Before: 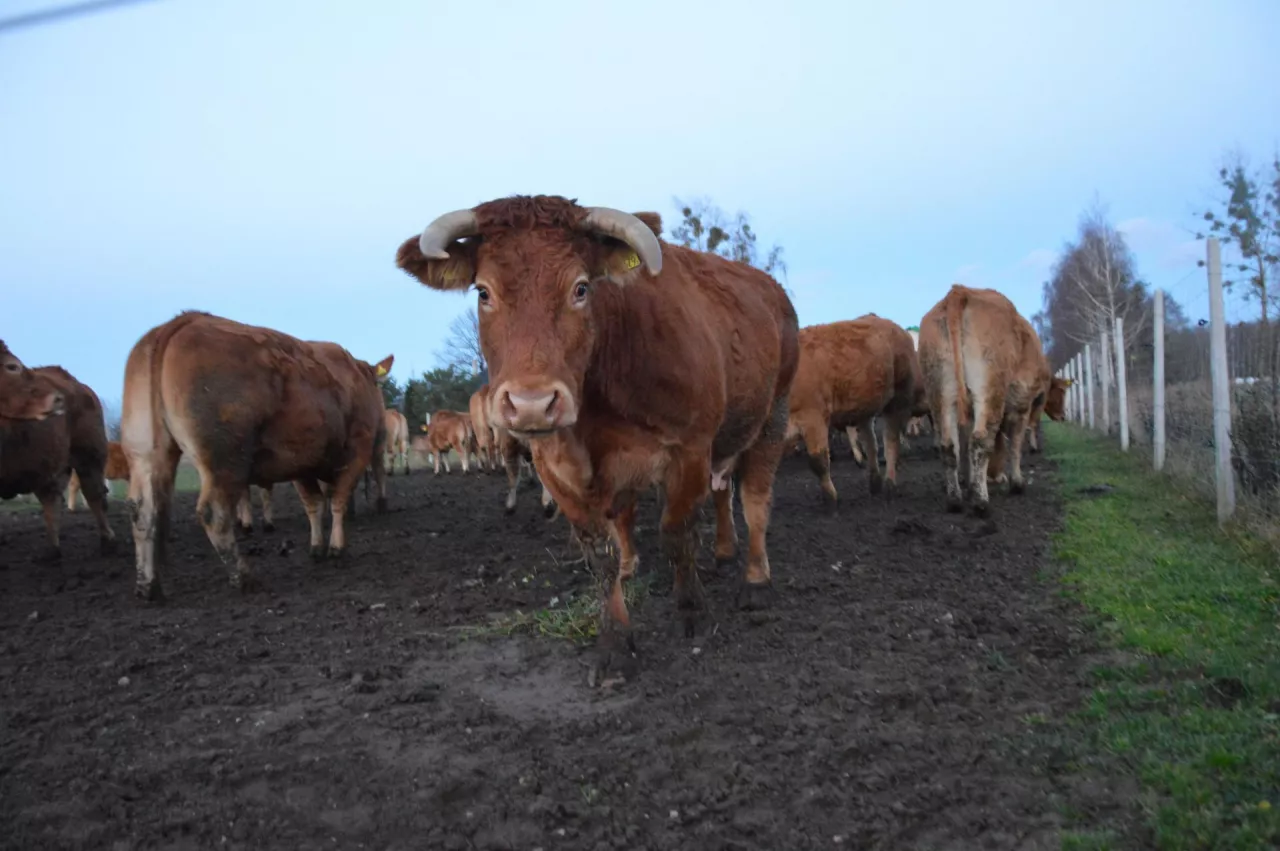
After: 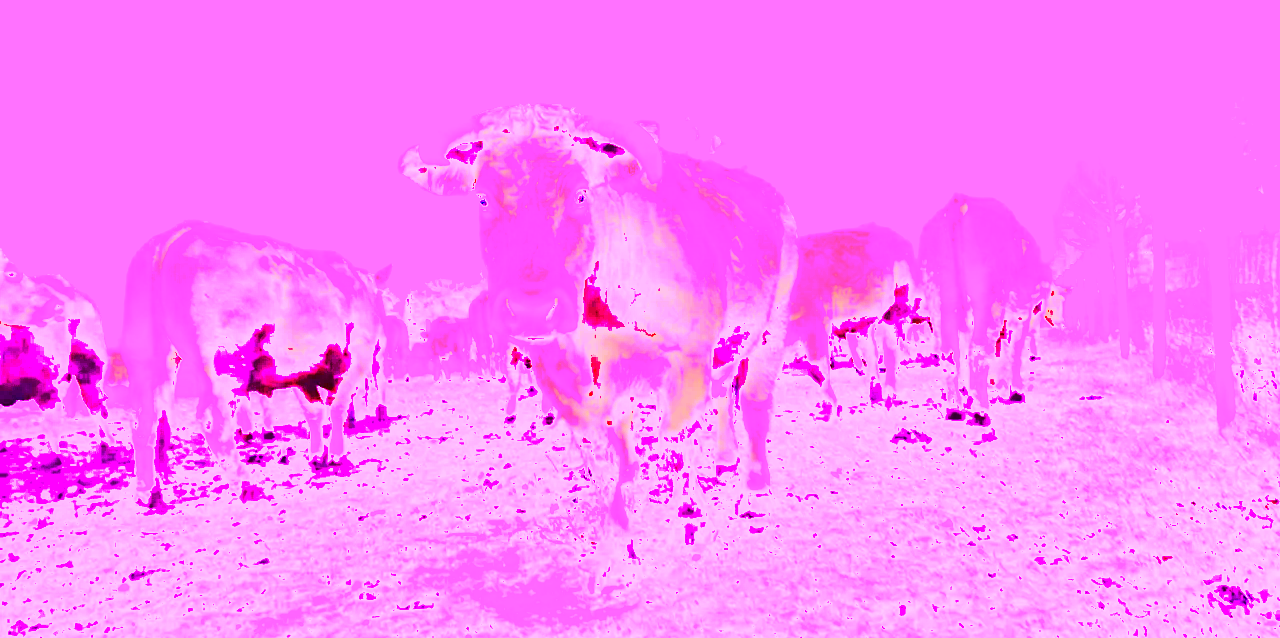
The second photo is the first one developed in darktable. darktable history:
exposure: black level correction 0, exposure 1.2 EV, compensate exposure bias true, compensate highlight preservation false
crop: top 11.038%, bottom 13.962%
shadows and highlights: low approximation 0.01, soften with gaussian
white balance: red 8, blue 8
